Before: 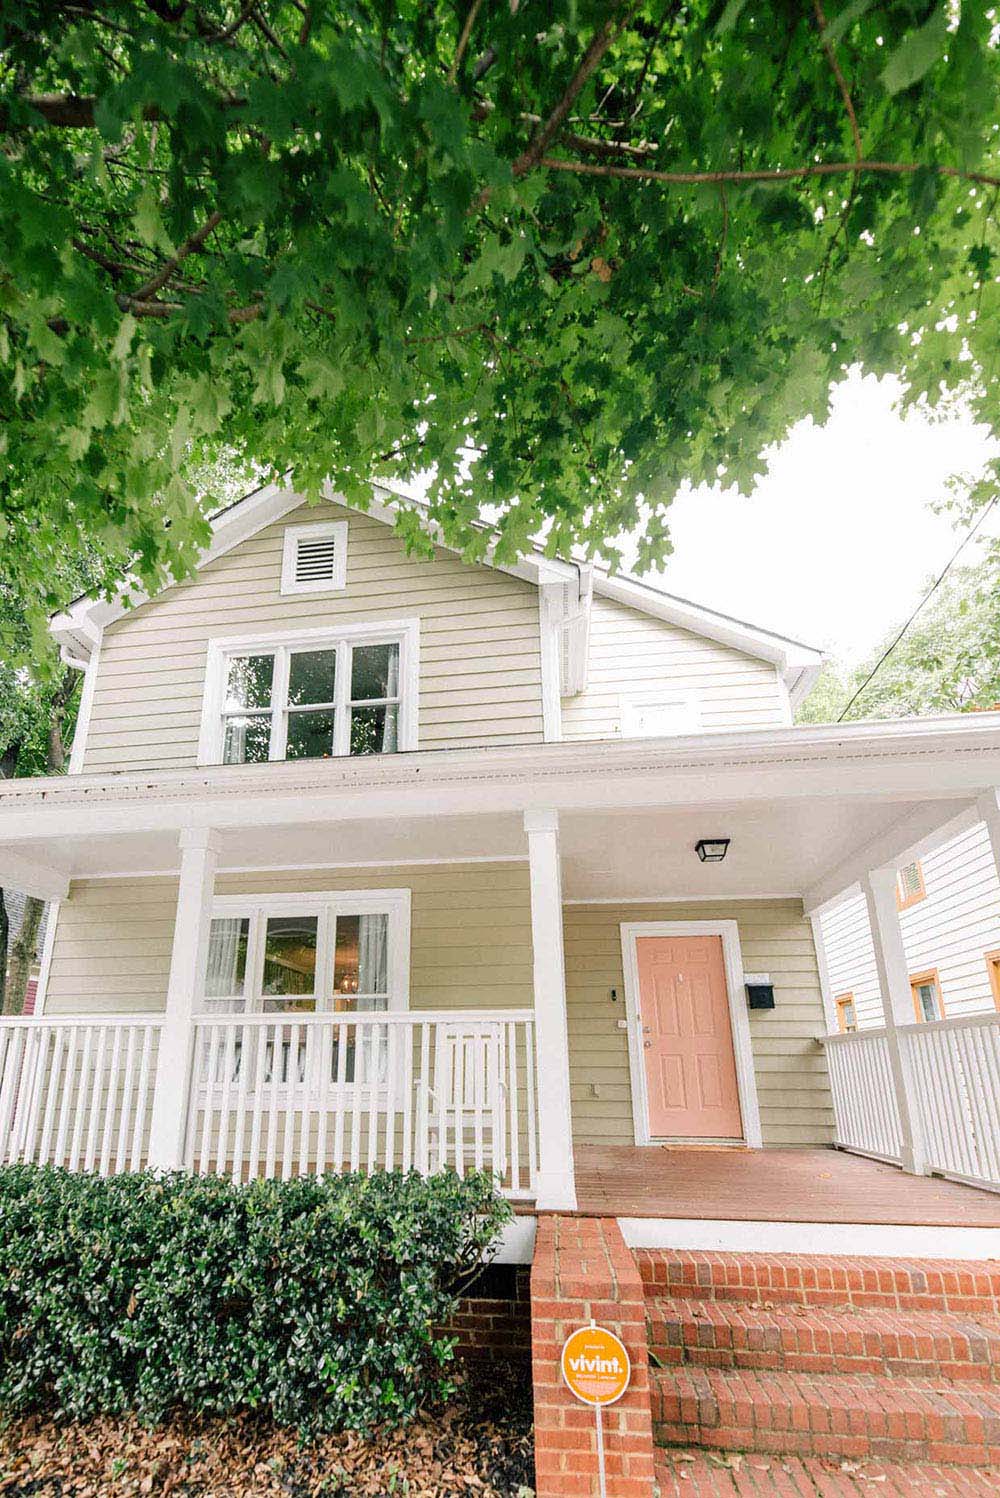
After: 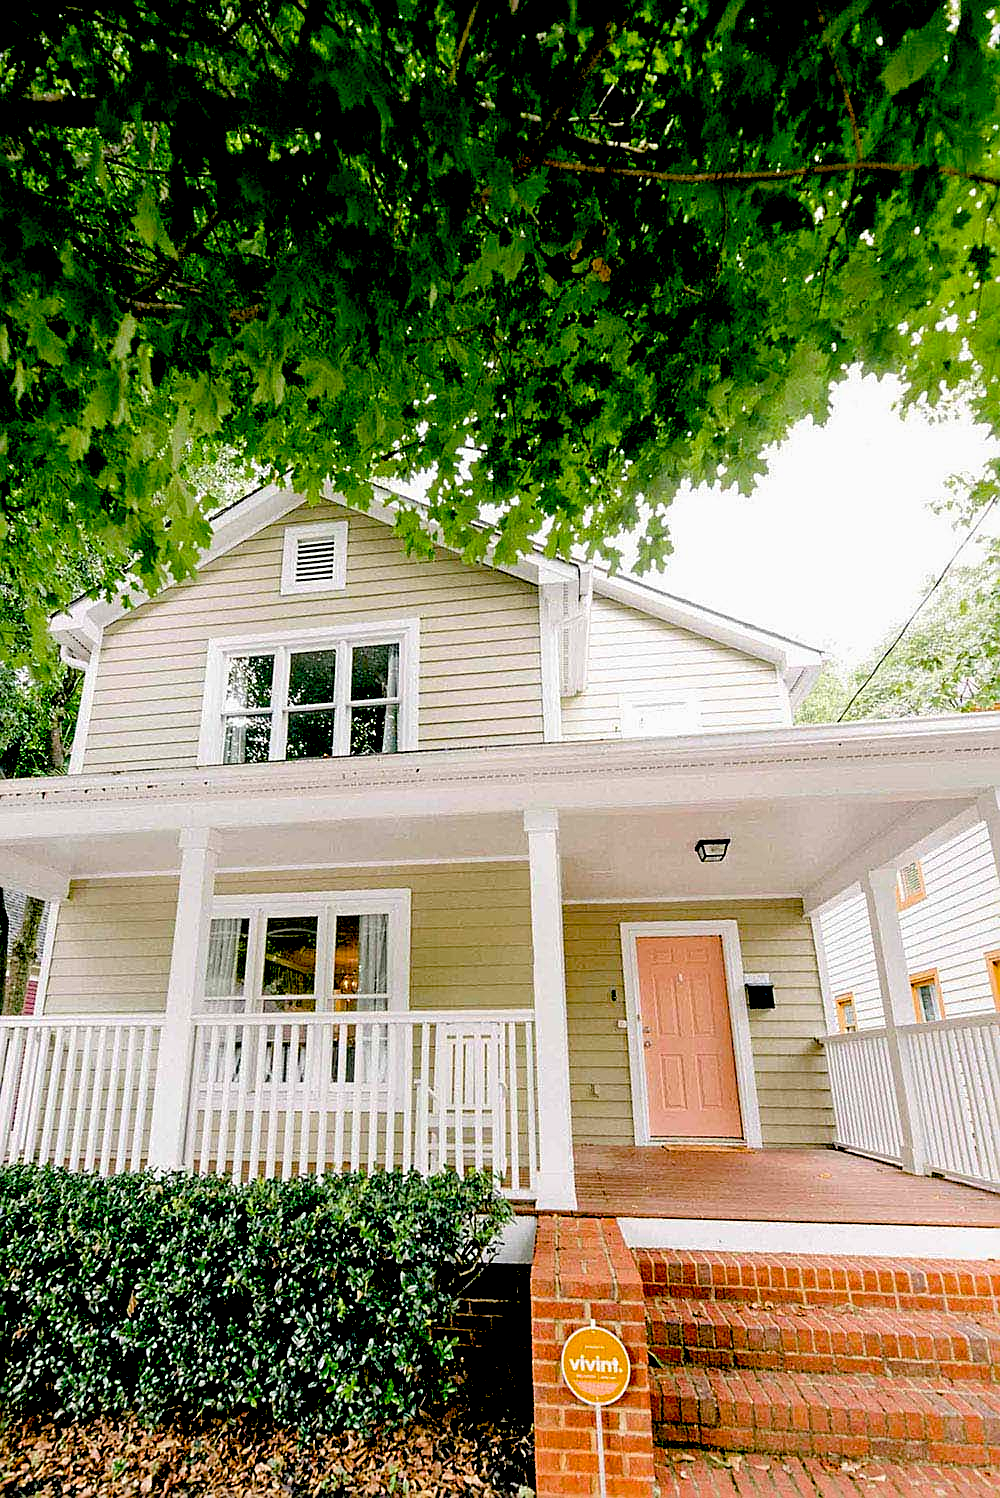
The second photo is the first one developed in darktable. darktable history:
color balance rgb: global offset › luminance -0.393%, linear chroma grading › global chroma 9.773%, perceptual saturation grading › global saturation 25.448%, global vibrance -23.358%
exposure: black level correction 0.055, exposure -0.032 EV, compensate highlight preservation false
sharpen: on, module defaults
